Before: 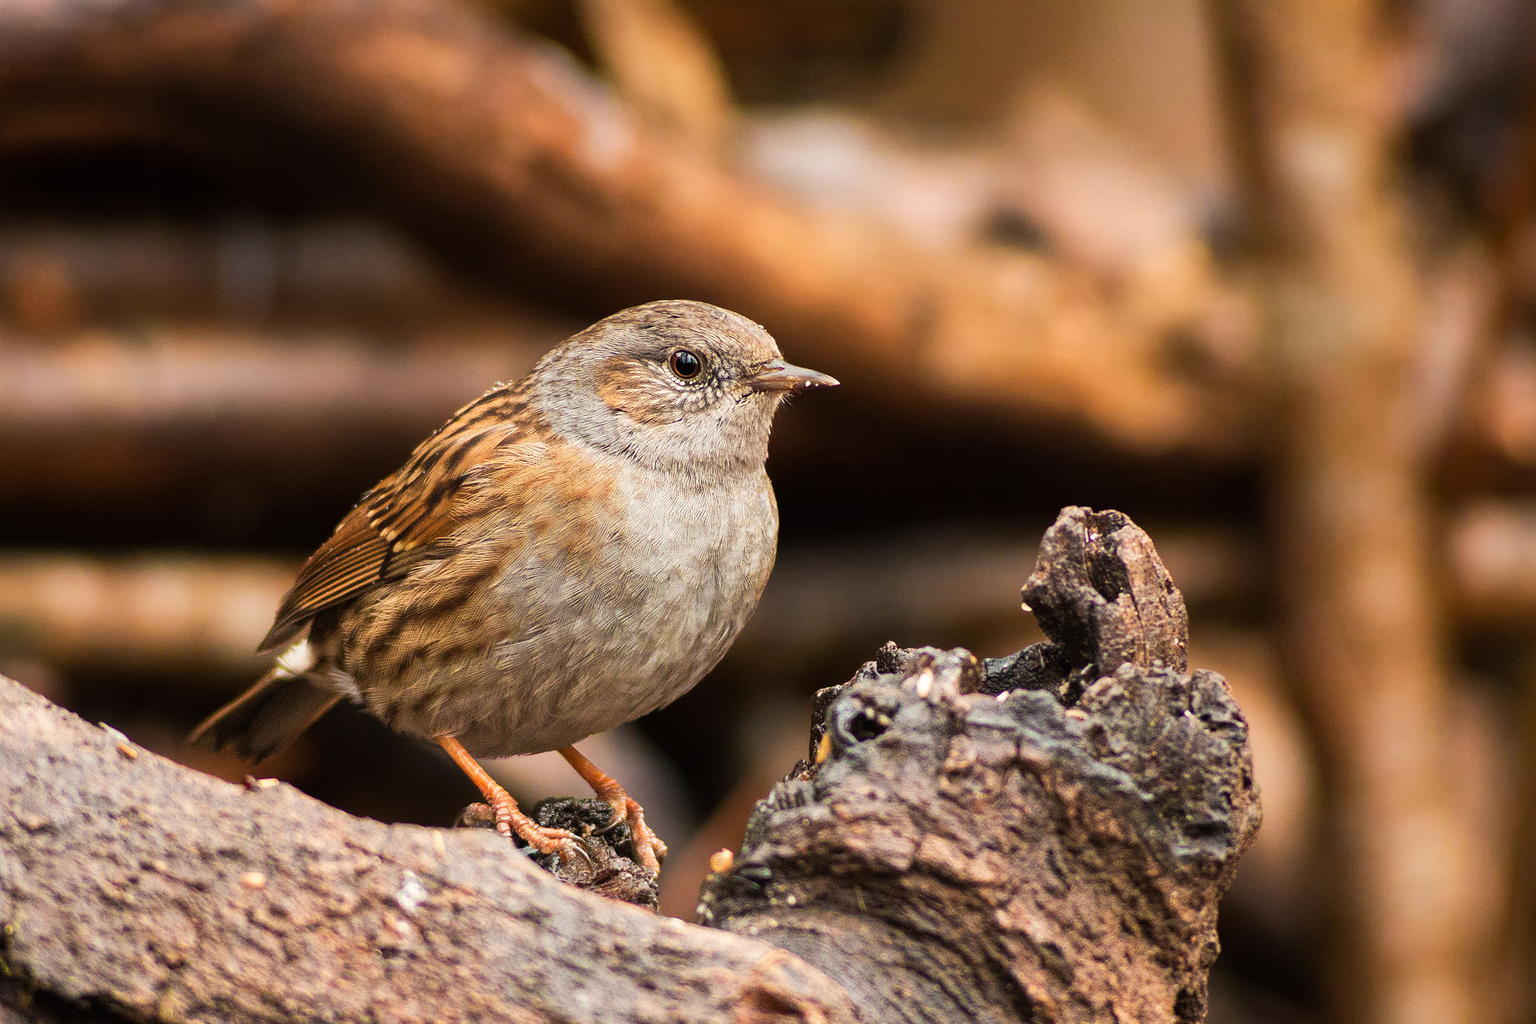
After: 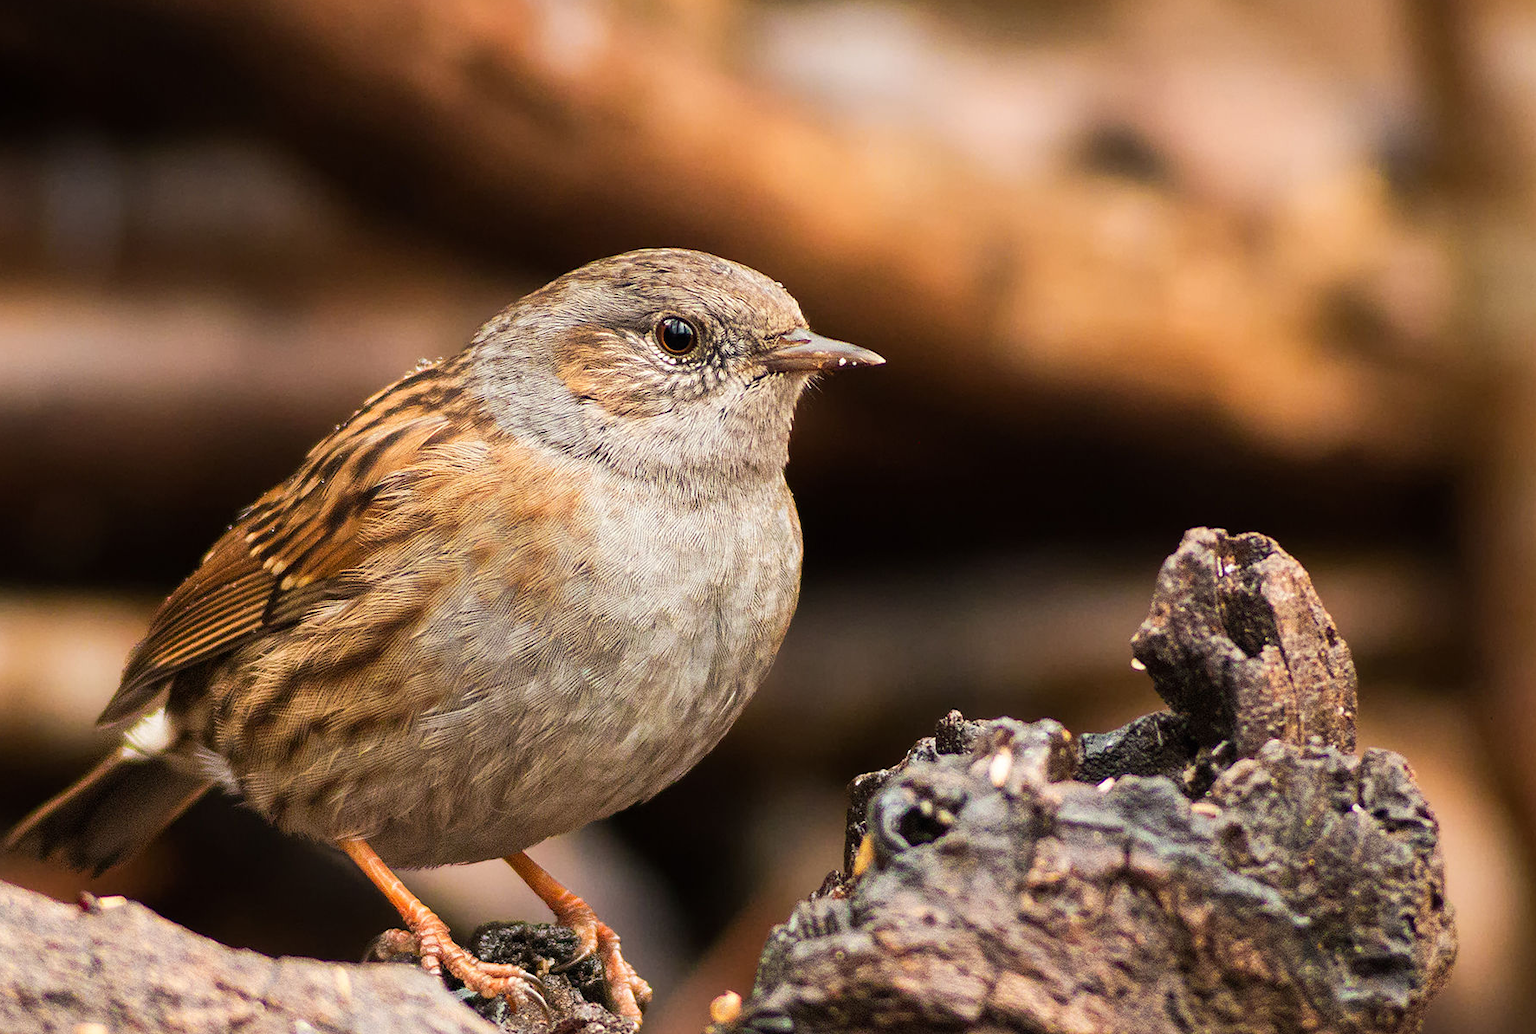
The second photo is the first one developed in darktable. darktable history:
crop and rotate: left 12.089%, top 11.437%, right 14.024%, bottom 13.917%
